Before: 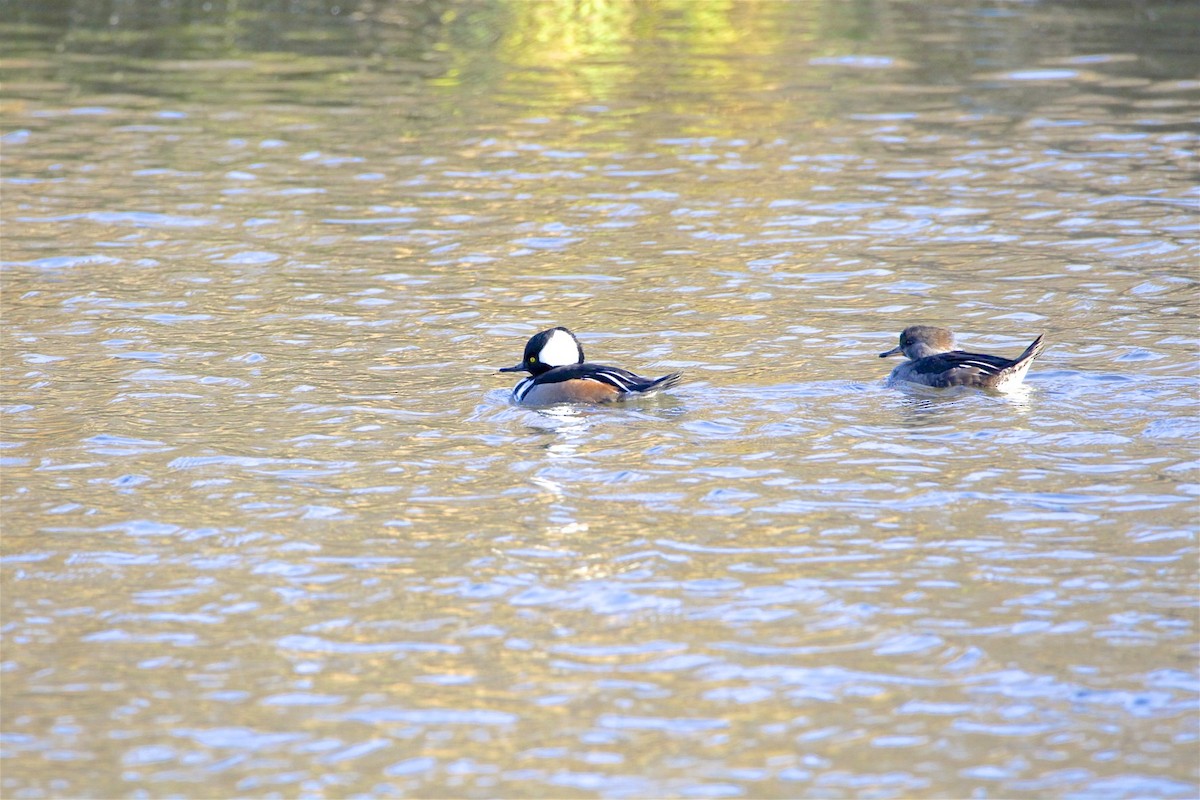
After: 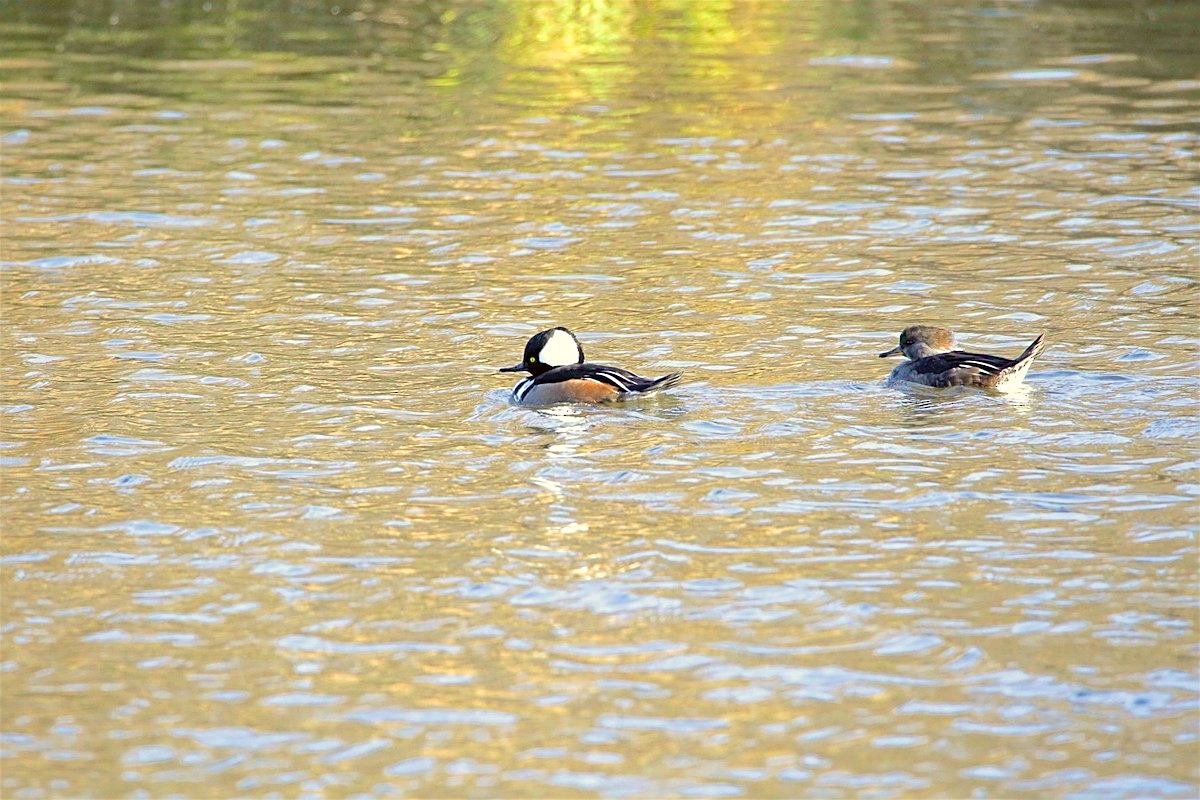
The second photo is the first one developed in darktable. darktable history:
sharpen: on, module defaults
color correction: highlights a* -1.43, highlights b* 10.12, shadows a* 0.395, shadows b* 19.35
